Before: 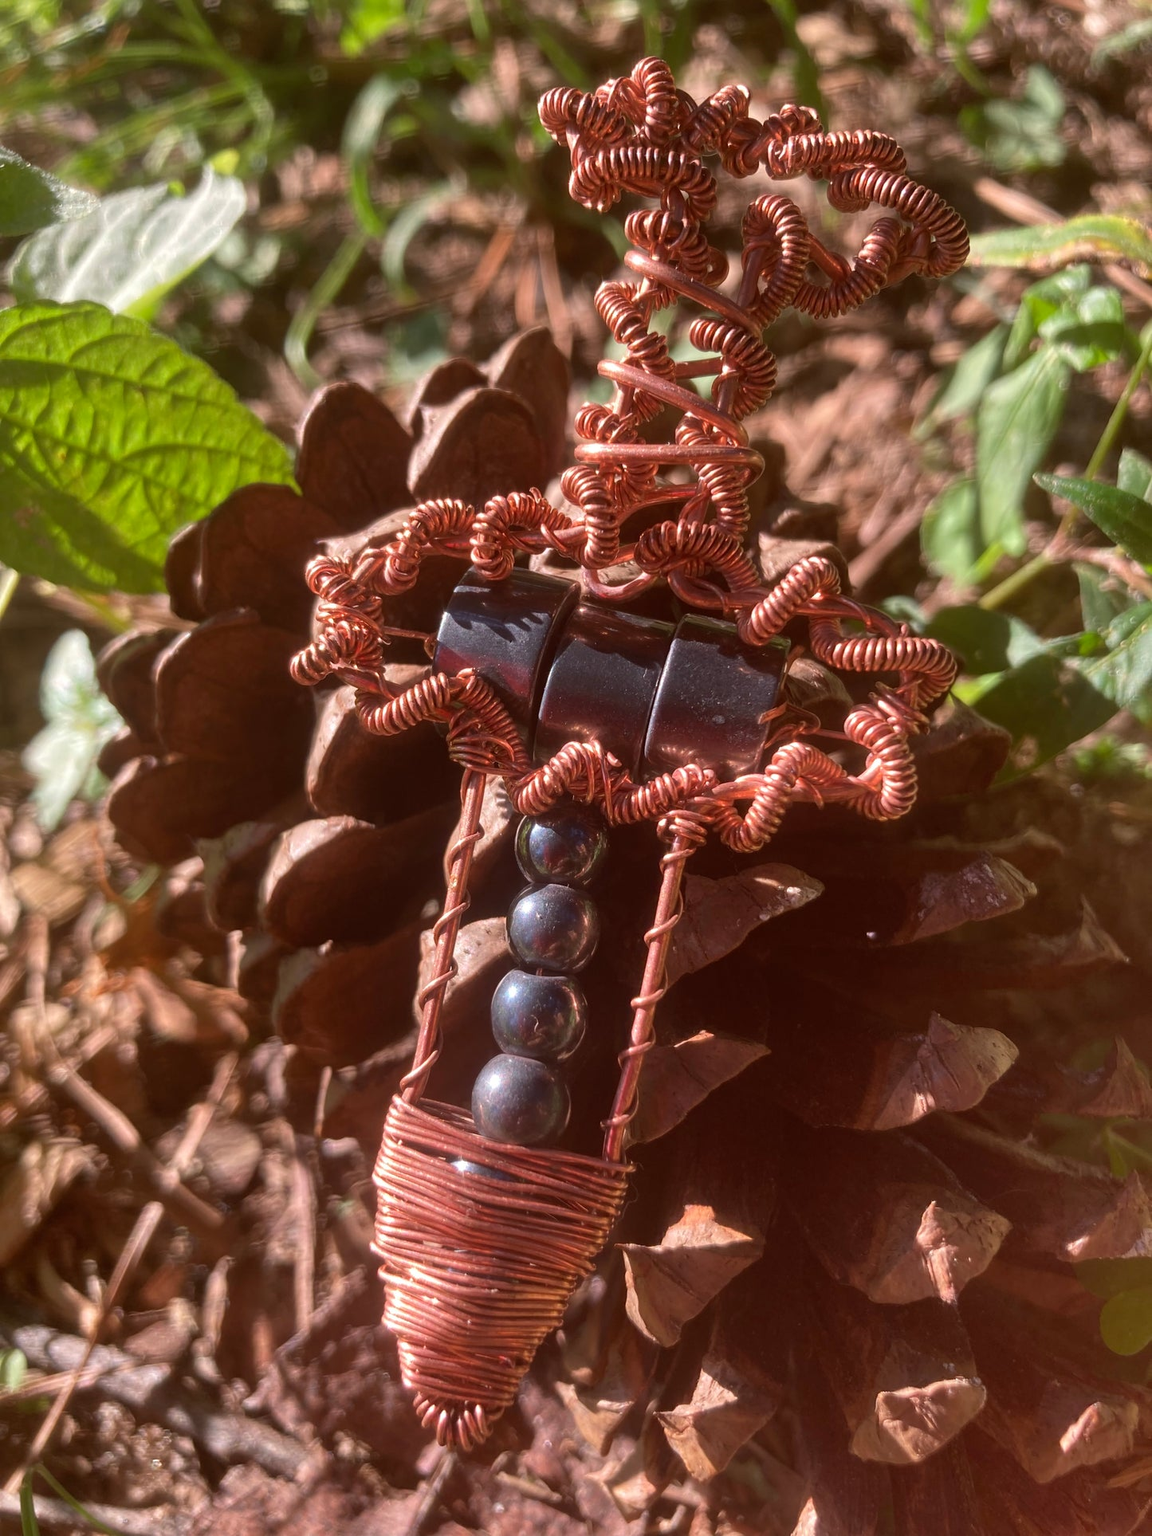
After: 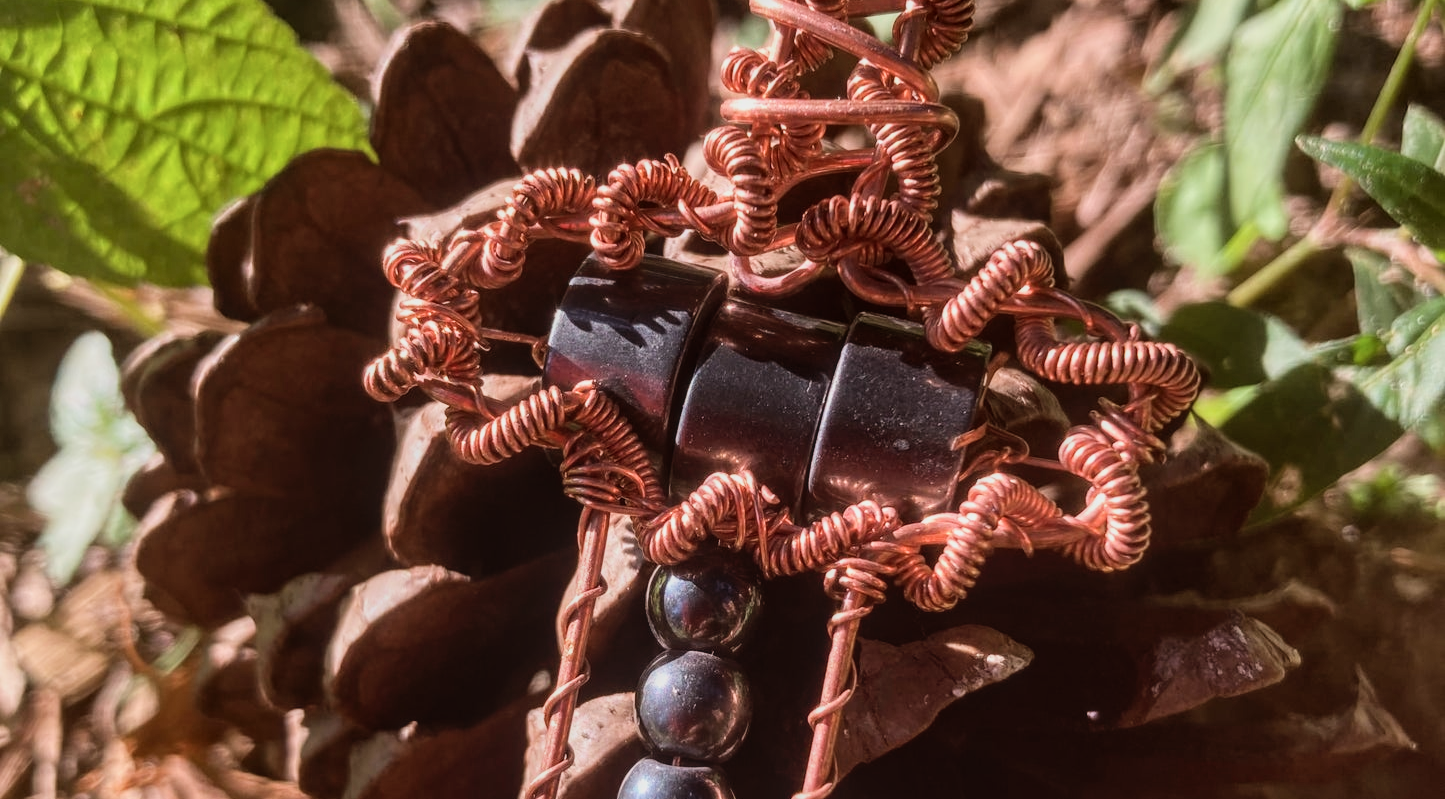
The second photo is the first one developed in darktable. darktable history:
exposure: exposure -0.043 EV, compensate exposure bias true, compensate highlight preservation false
tone curve: curves: ch0 [(0, 0.028) (0.138, 0.156) (0.468, 0.516) (0.754, 0.823) (1, 1)], color space Lab, independent channels, preserve colors none
local contrast: on, module defaults
crop and rotate: top 23.813%, bottom 34.679%
filmic rgb: black relative exposure -7.65 EV, white relative exposure 4.56 EV, threshold 3.05 EV, hardness 3.61, contrast 1.107, enable highlight reconstruction true
